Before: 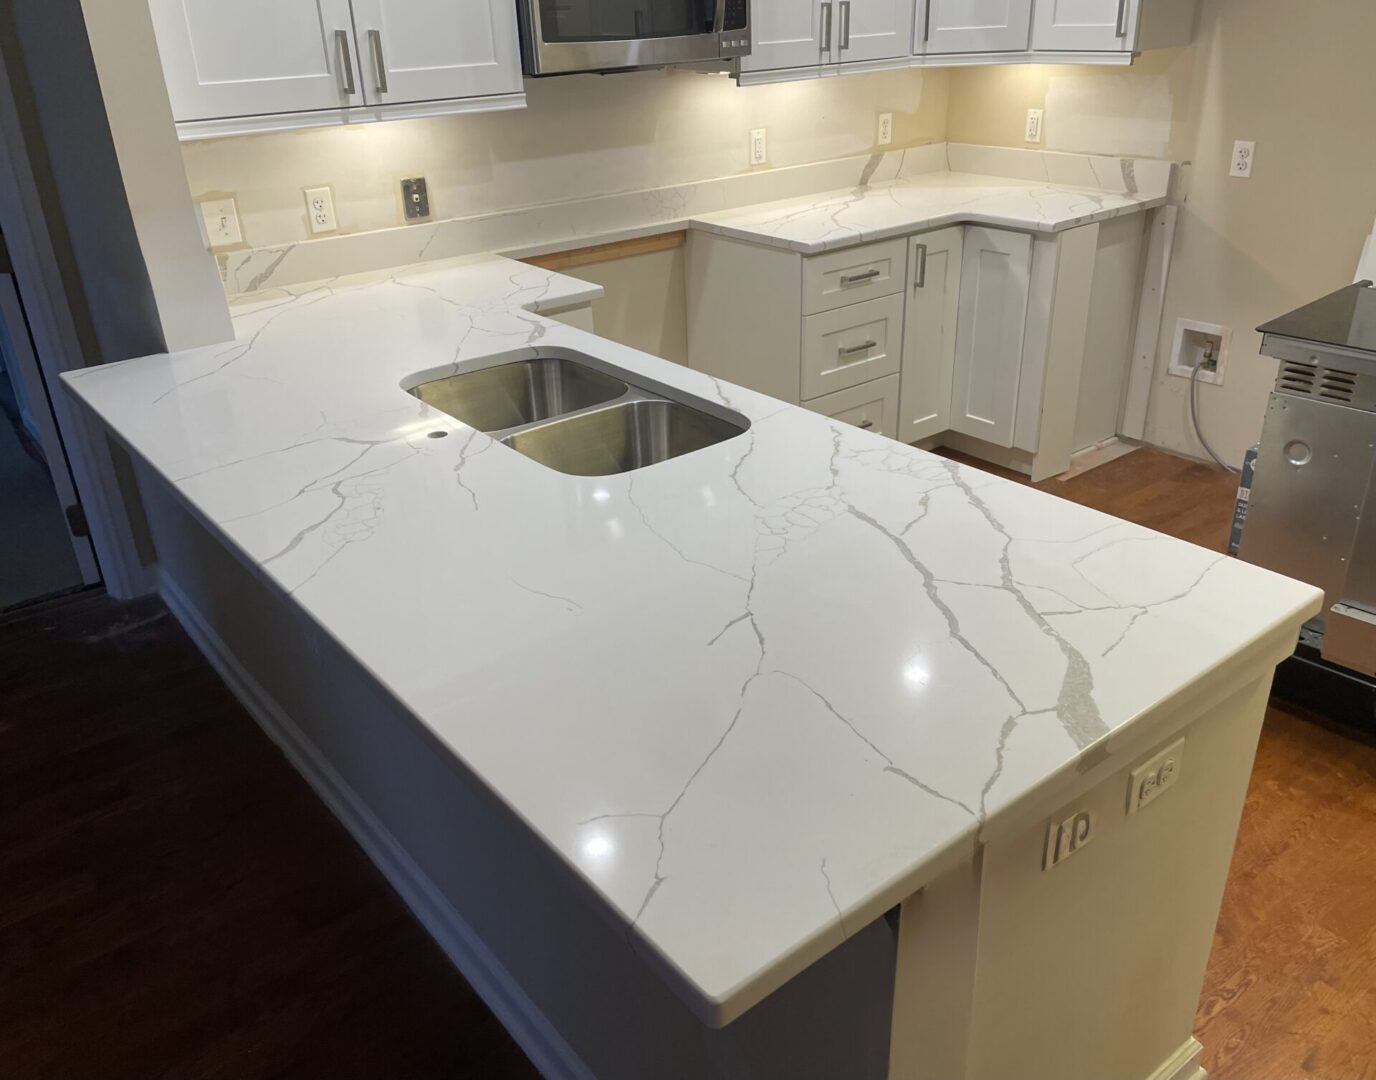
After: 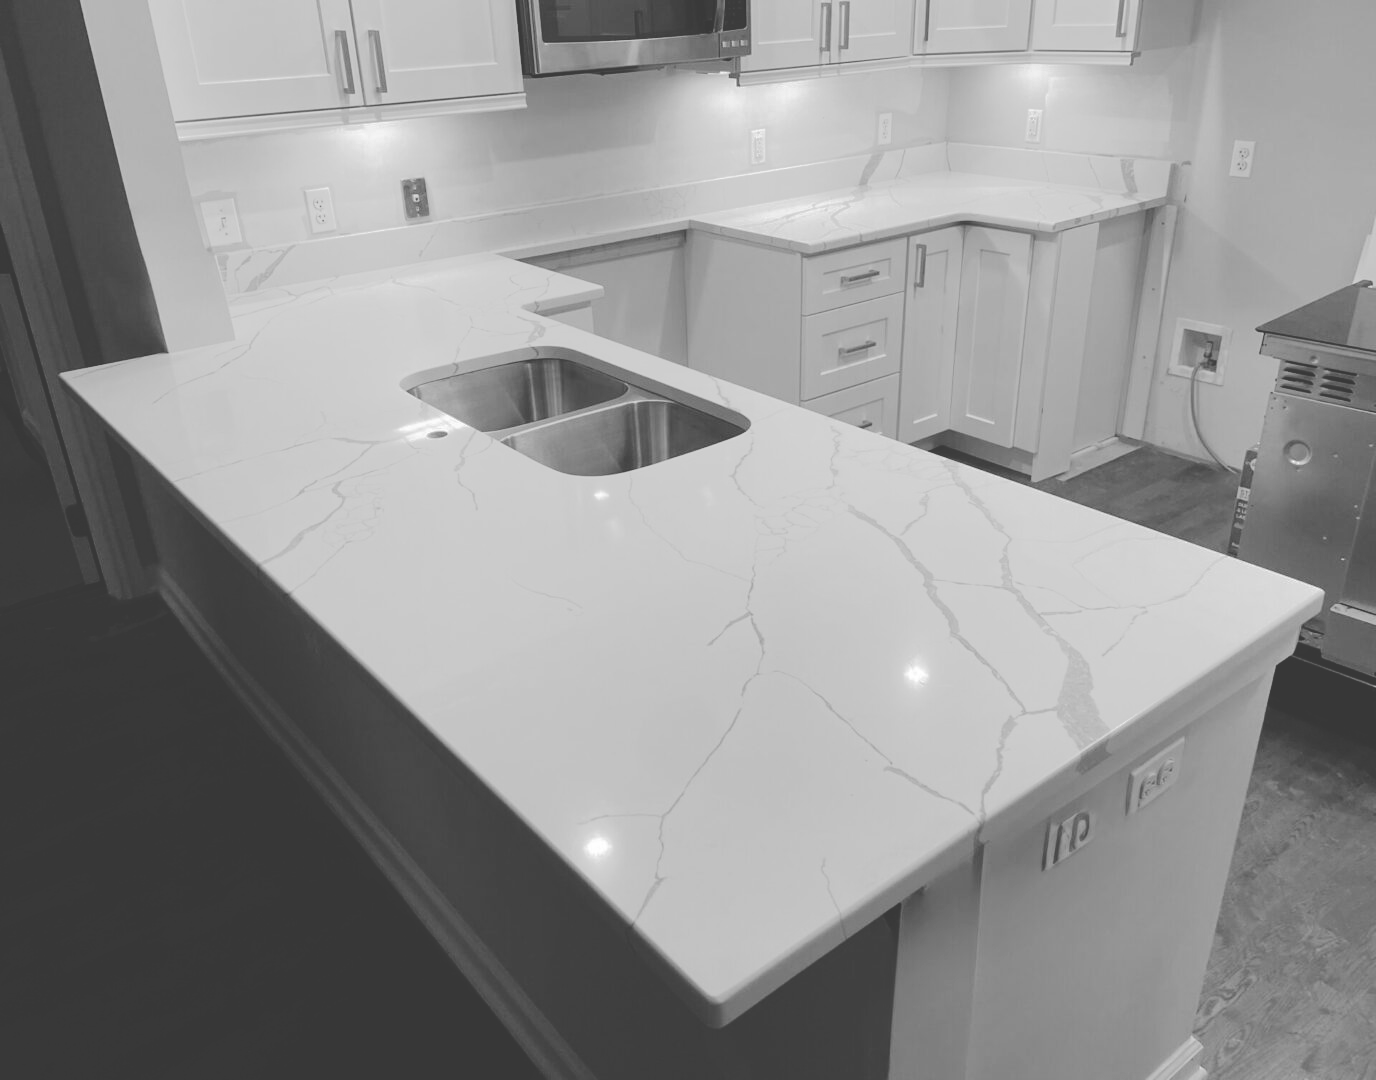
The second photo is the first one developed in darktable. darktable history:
tone curve: curves: ch0 [(0, 0) (0.003, 0.232) (0.011, 0.232) (0.025, 0.232) (0.044, 0.233) (0.069, 0.234) (0.1, 0.237) (0.136, 0.247) (0.177, 0.258) (0.224, 0.283) (0.277, 0.332) (0.335, 0.401) (0.399, 0.483) (0.468, 0.56) (0.543, 0.637) (0.623, 0.706) (0.709, 0.764) (0.801, 0.816) (0.898, 0.859) (1, 1)], preserve colors none
haze removal: strength -0.05
monochrome: size 1
